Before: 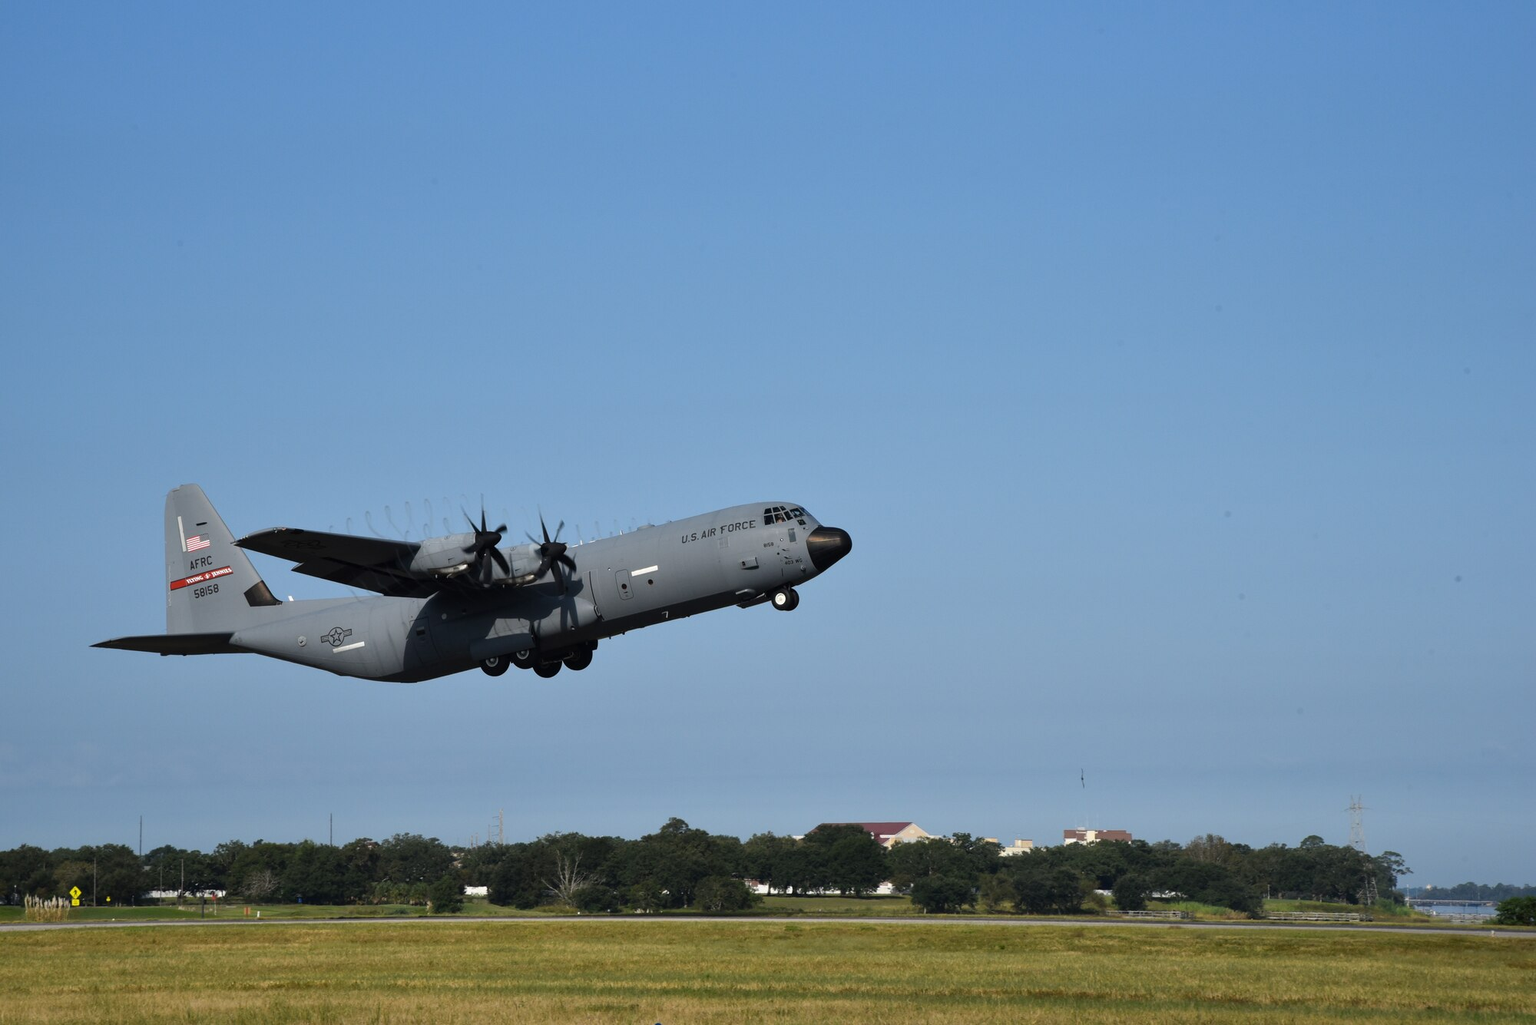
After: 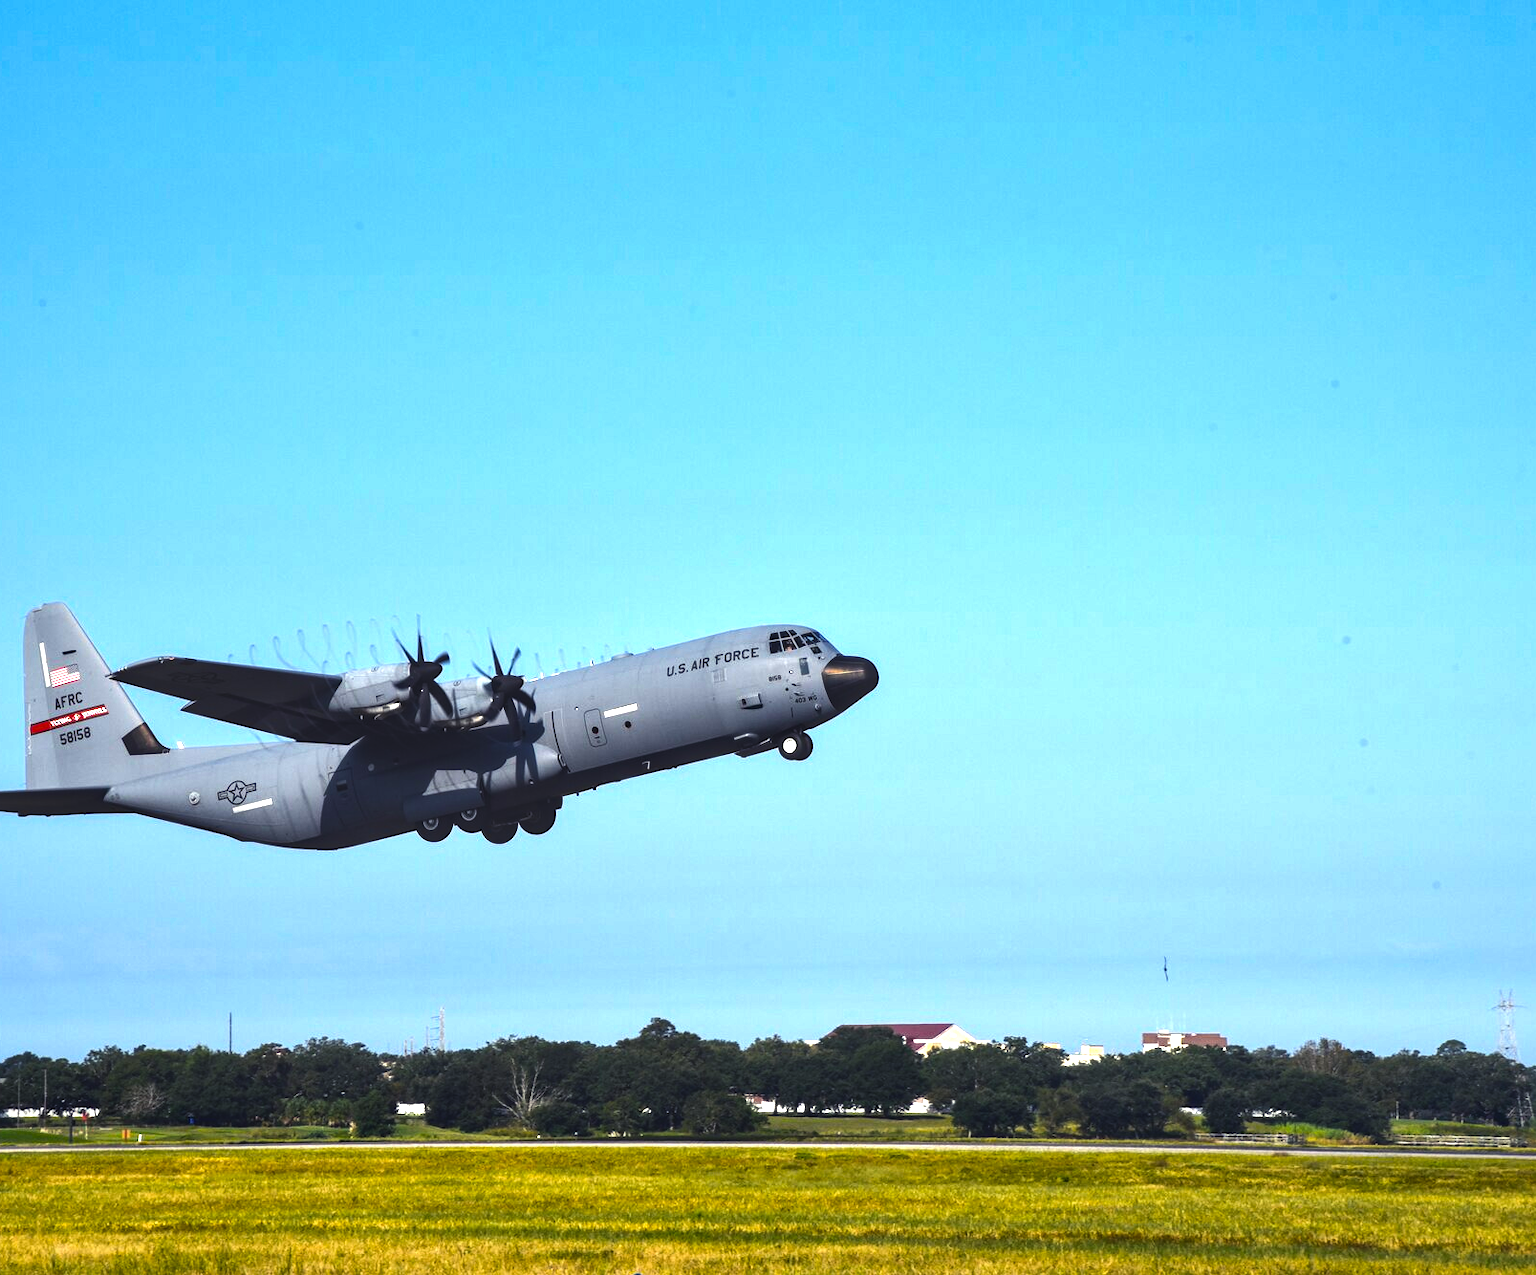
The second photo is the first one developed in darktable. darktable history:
local contrast: on, module defaults
crop and rotate: left 9.518%, right 10.129%
color balance rgb: shadows lift › luminance -21.62%, shadows lift › chroma 6.604%, shadows lift › hue 271.42°, global offset › luminance 0.729%, linear chroma grading › global chroma 14.385%, perceptual saturation grading › global saturation 30.693%, perceptual brilliance grading › highlights 47.895%, perceptual brilliance grading › mid-tones 21.469%, perceptual brilliance grading › shadows -5.794%
